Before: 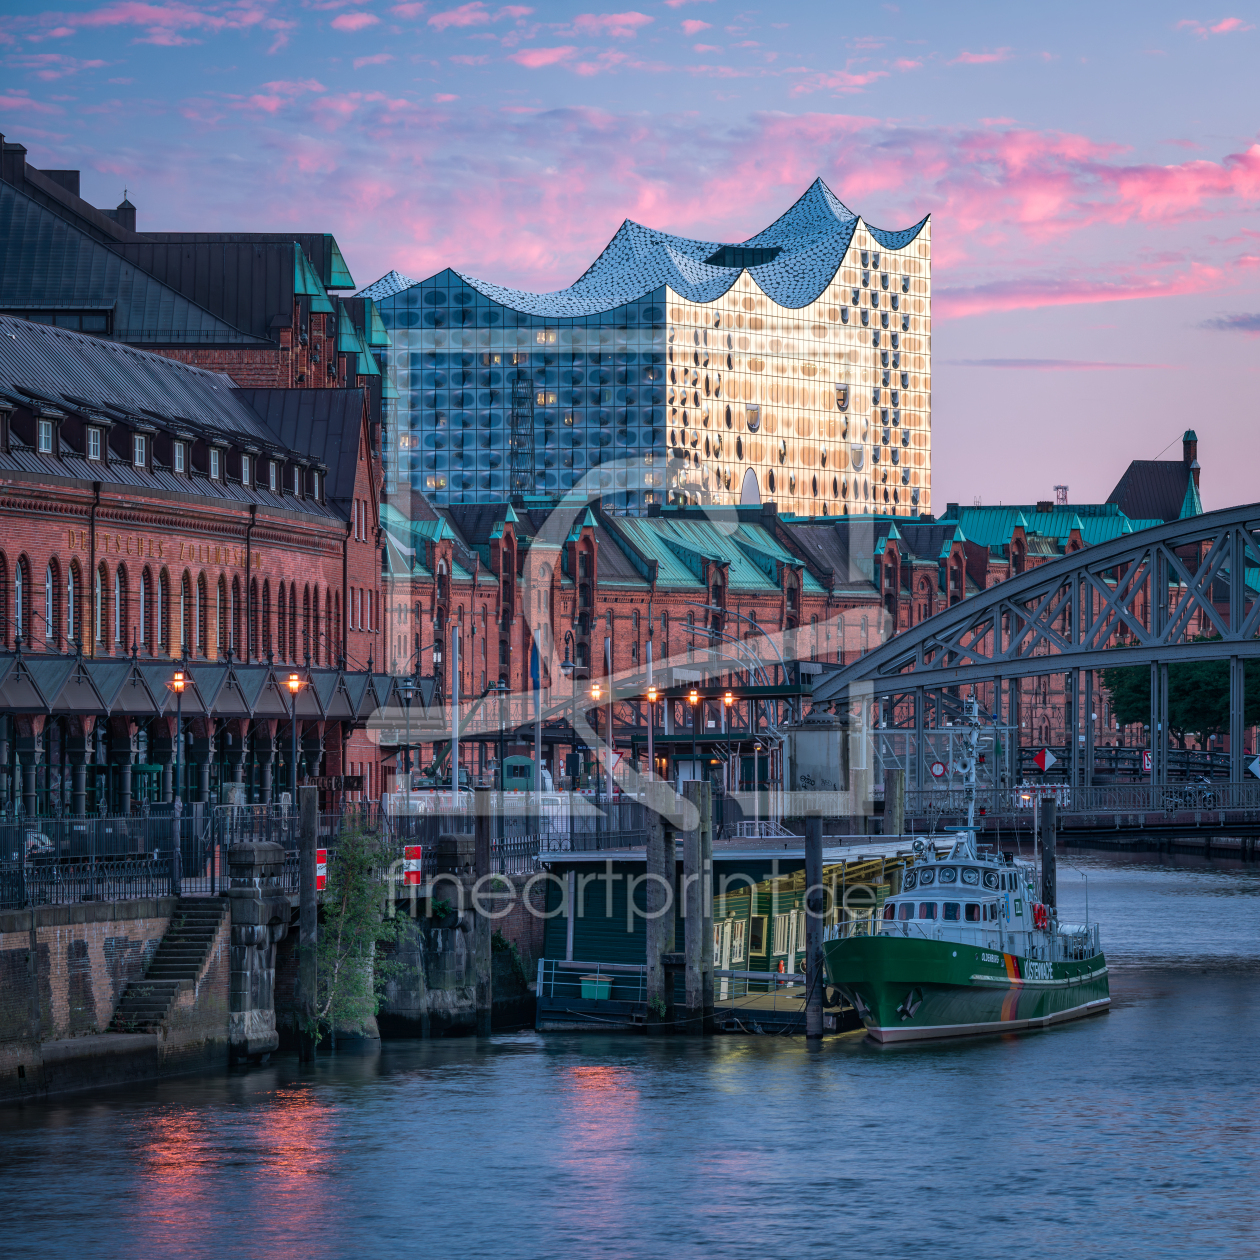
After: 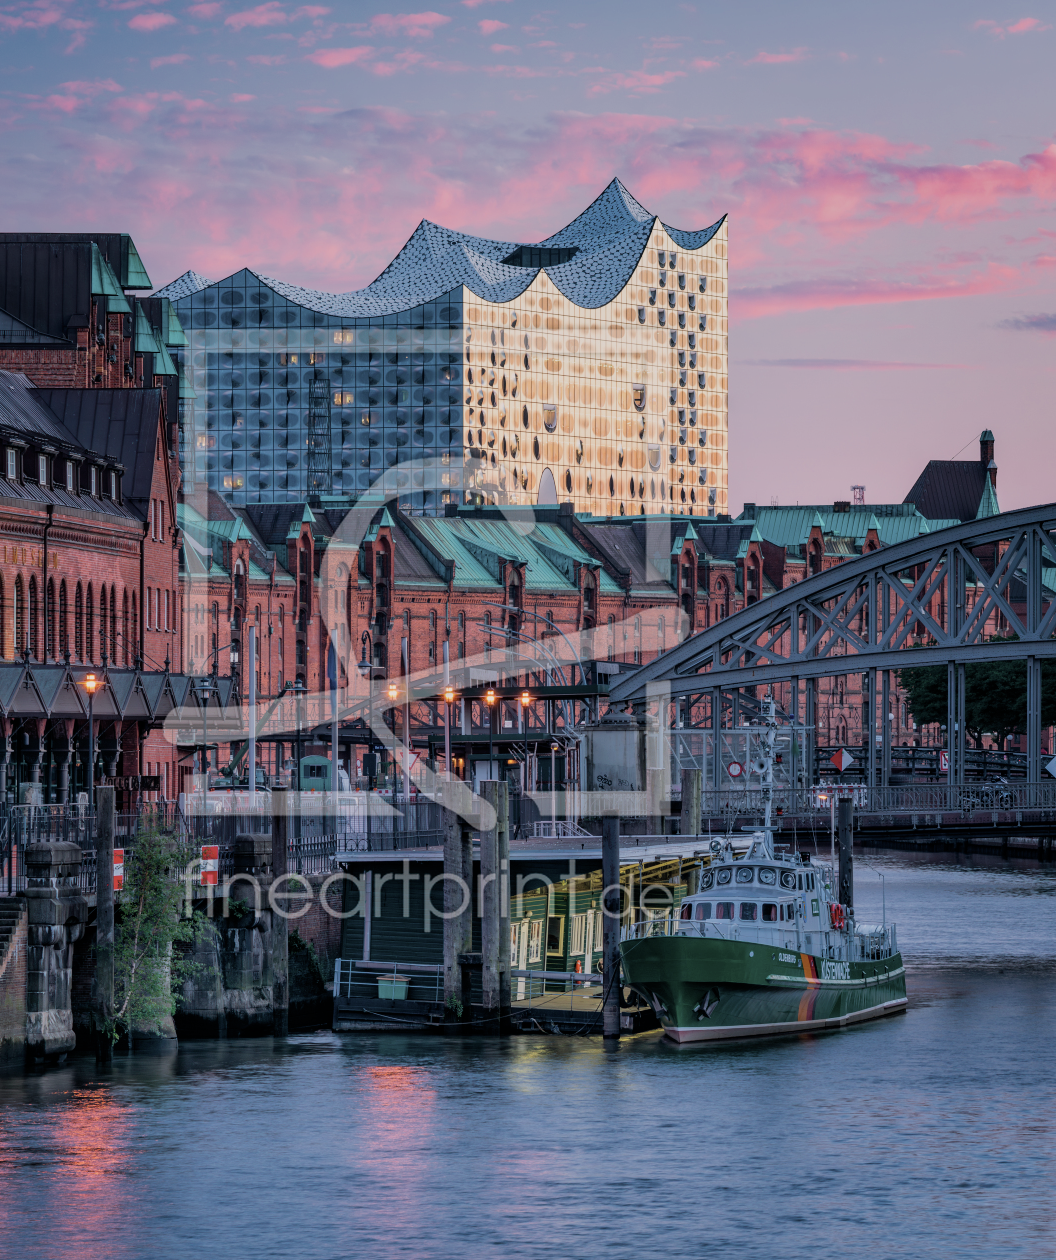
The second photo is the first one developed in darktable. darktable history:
filmic rgb: black relative exposure -7.65 EV, white relative exposure 4.56 EV, hardness 3.61
graduated density: on, module defaults
crop: left 16.145%
exposure: black level correction 0.001, exposure 0.5 EV, compensate exposure bias true, compensate highlight preservation false
color balance rgb: perceptual saturation grading › global saturation 30%, global vibrance 20%
color correction: highlights a* 5.59, highlights b* 5.24, saturation 0.68
